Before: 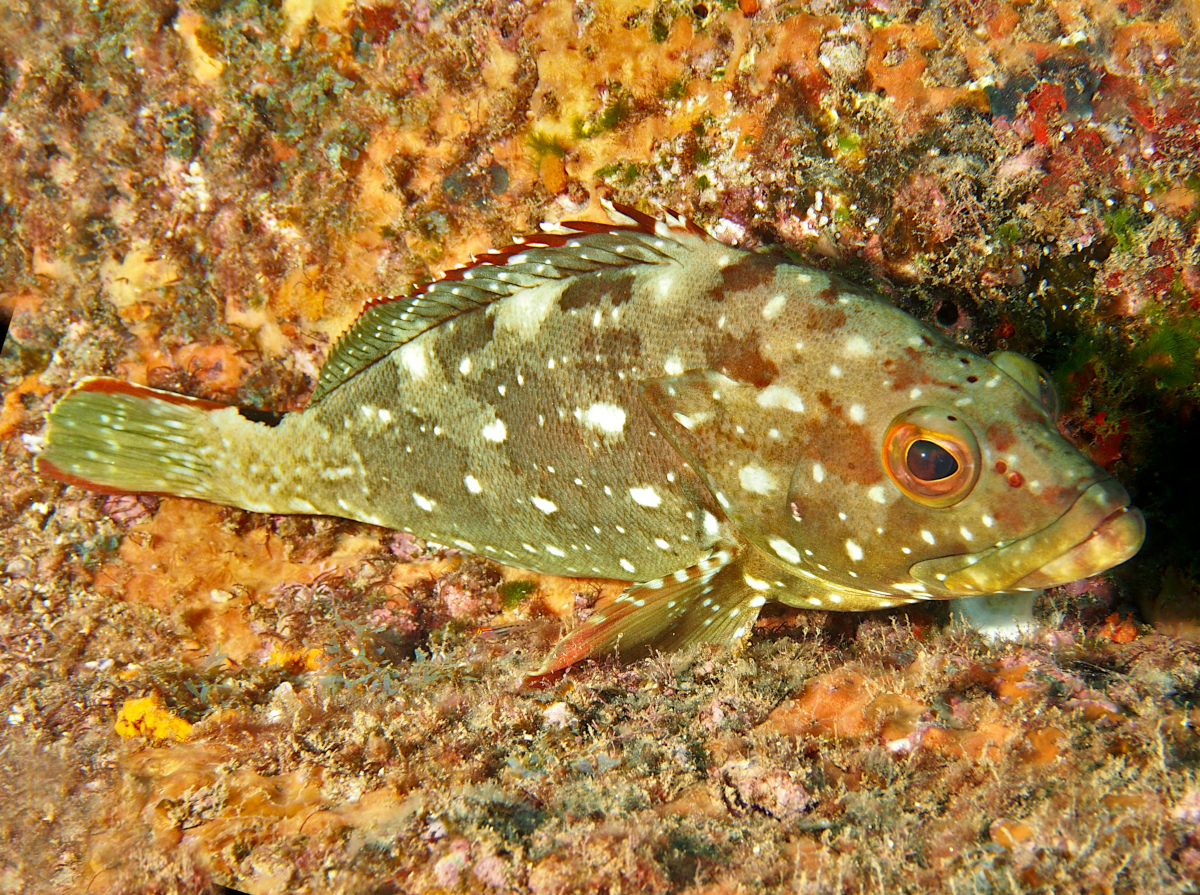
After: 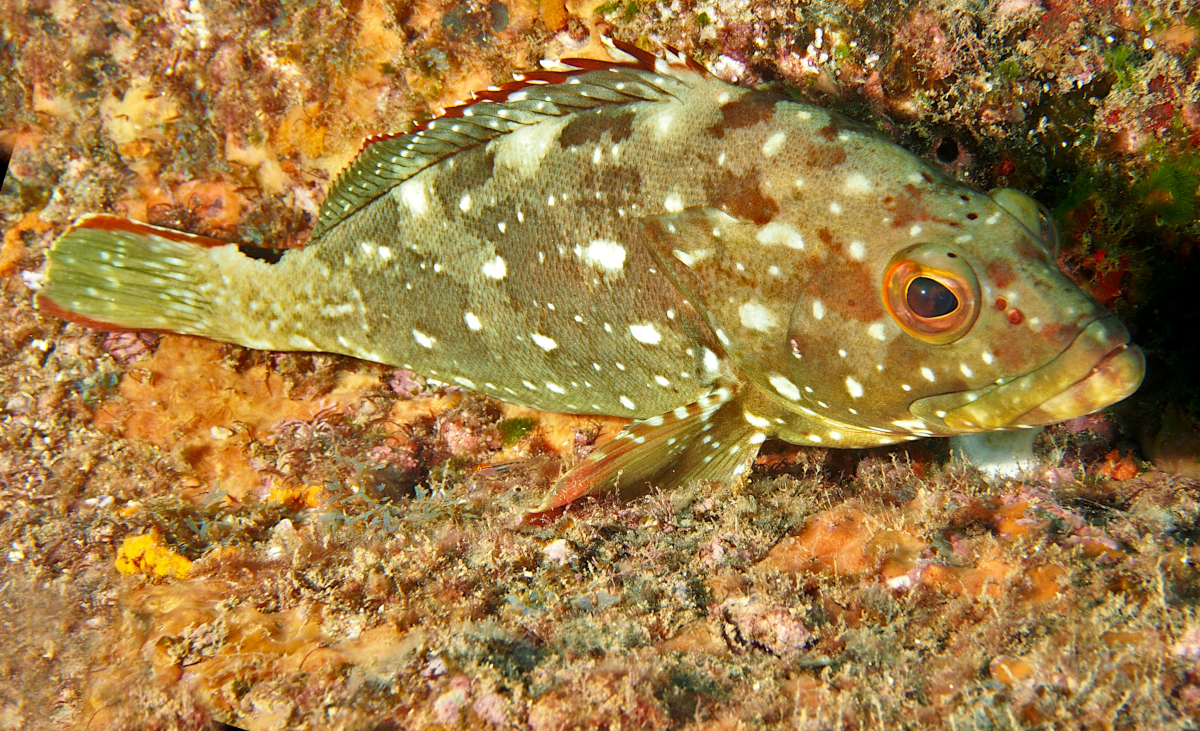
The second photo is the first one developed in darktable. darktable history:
crop and rotate: top 18.321%
